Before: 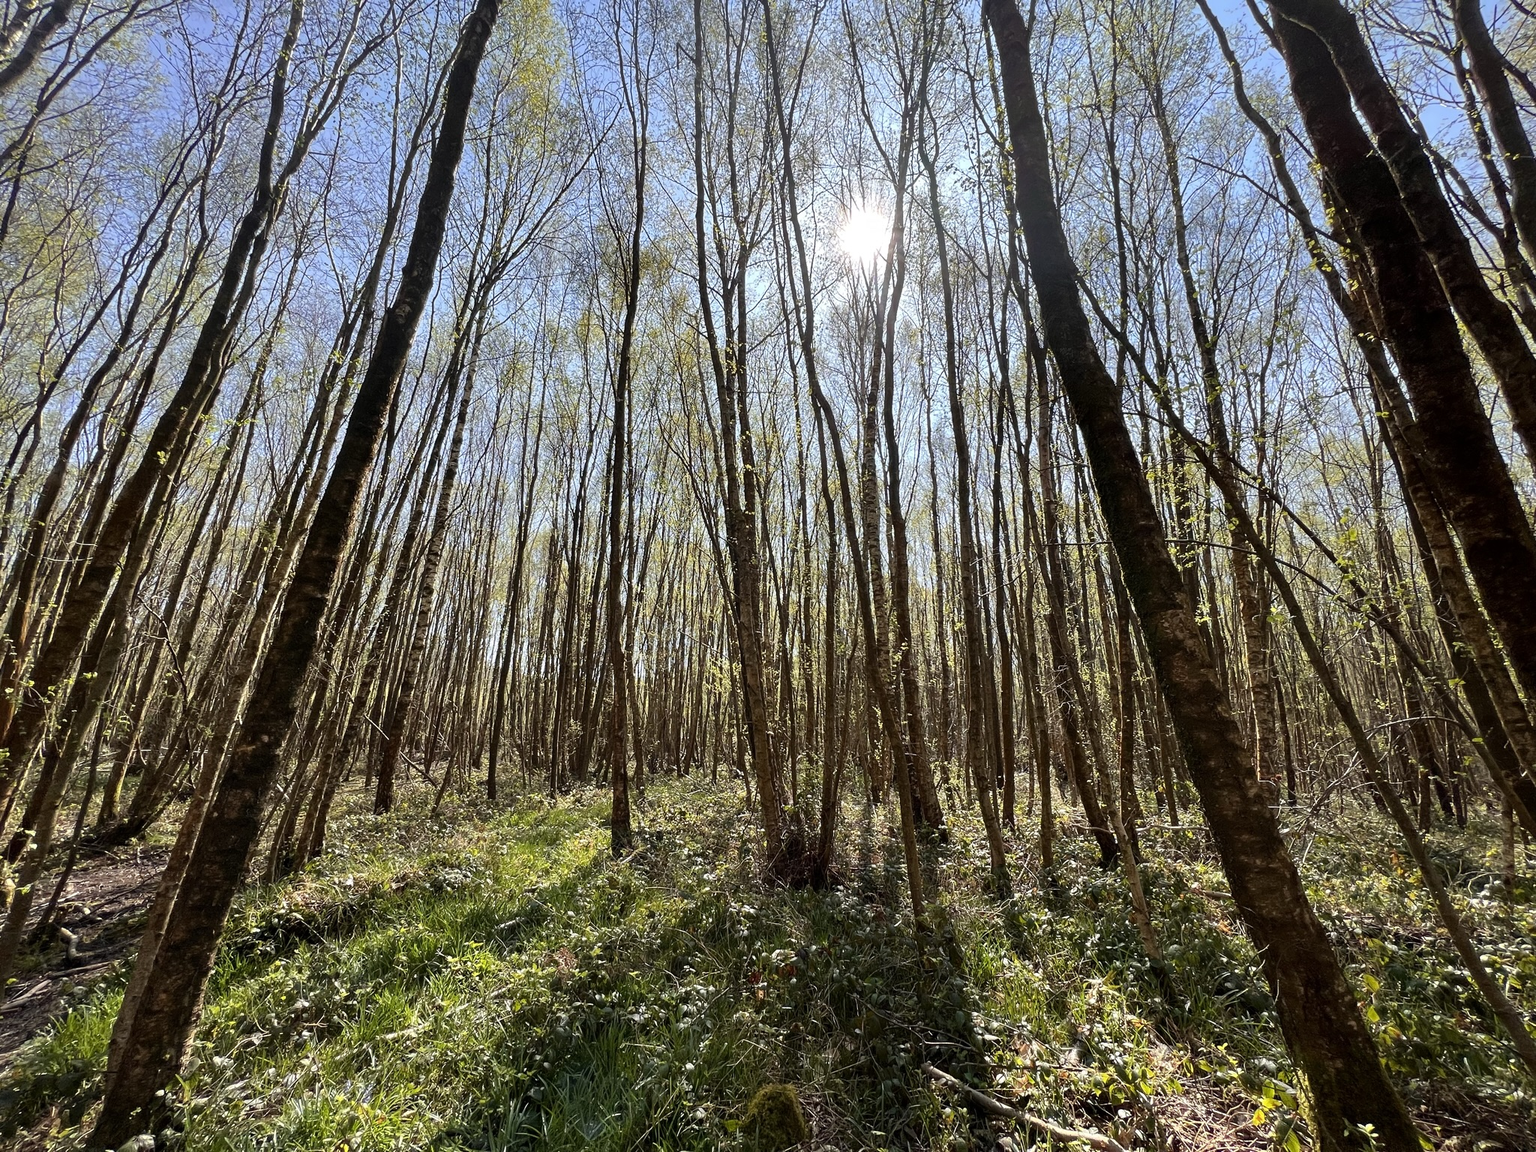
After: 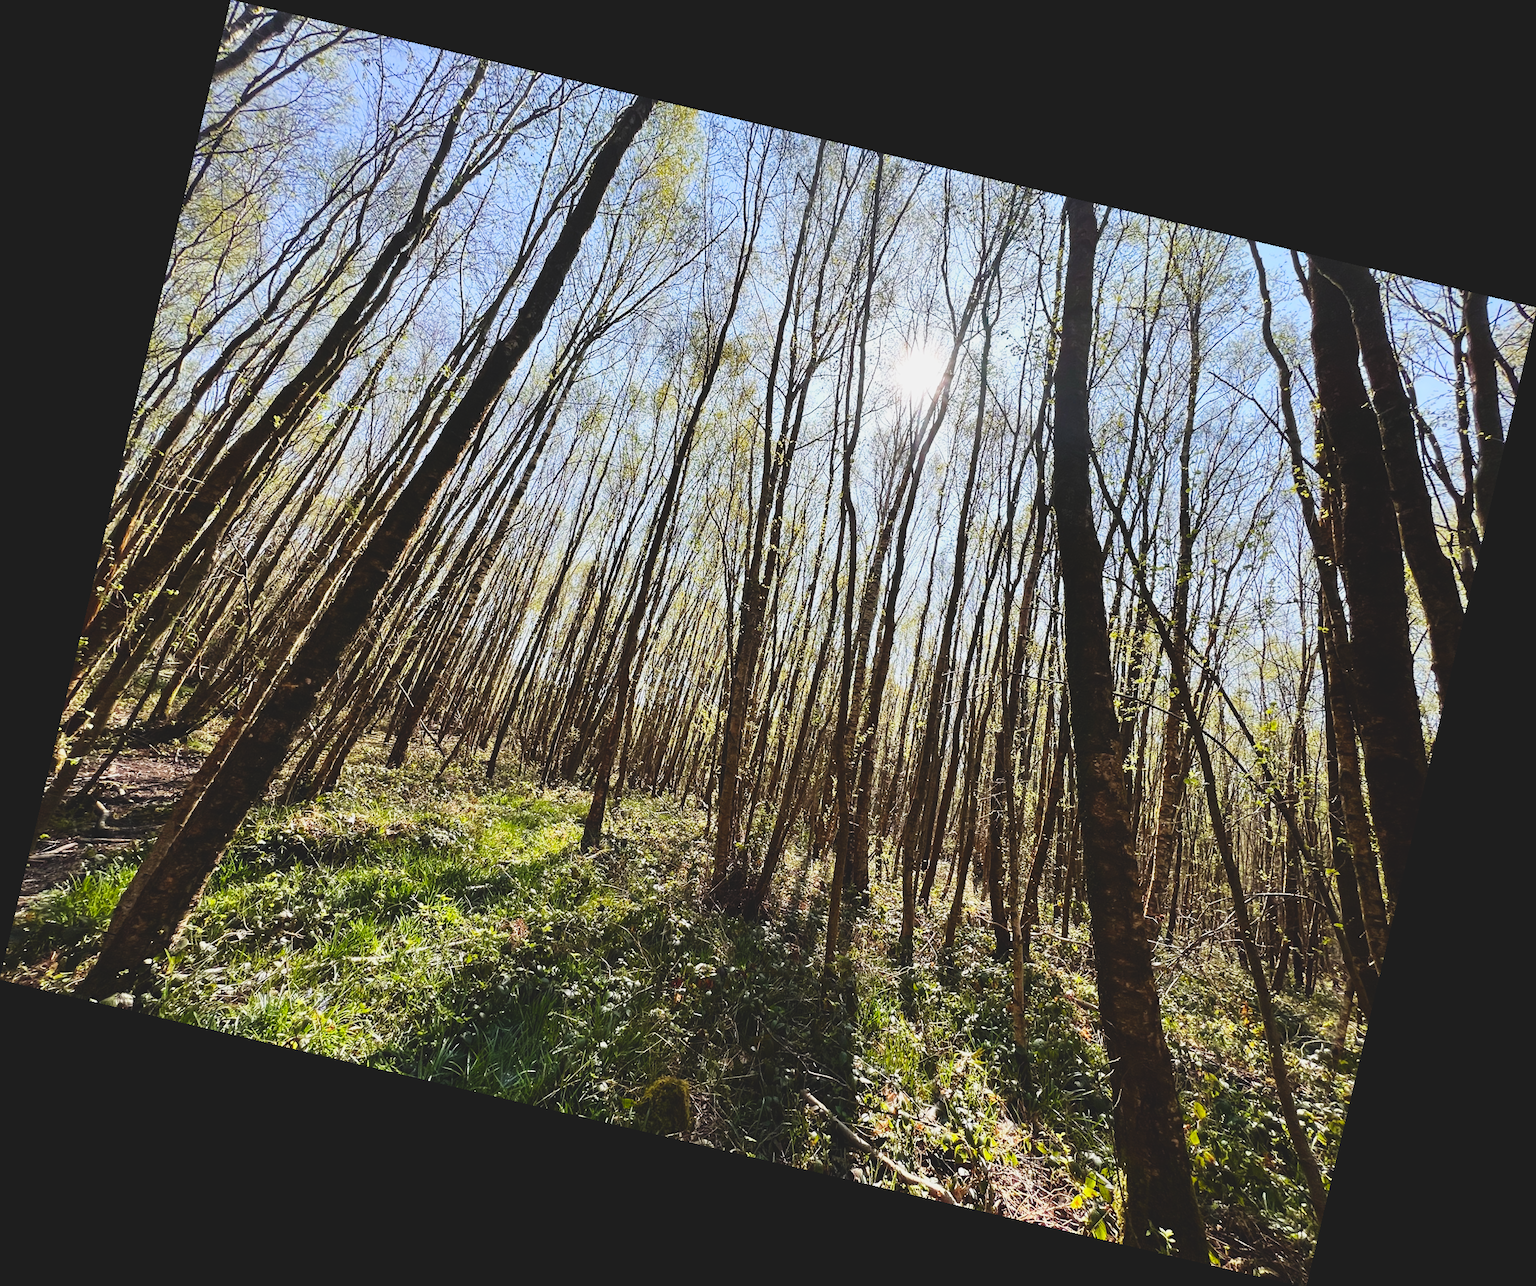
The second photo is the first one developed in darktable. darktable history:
contrast brightness saturation: contrast 0.18, saturation 0.3
exposure: black level correction -0.041, exposure 0.064 EV, compensate highlight preservation false
rotate and perspective: rotation 13.27°, automatic cropping off
sigmoid: contrast 1.7, skew 0.1, preserve hue 0%, red attenuation 0.1, red rotation 0.035, green attenuation 0.1, green rotation -0.017, blue attenuation 0.15, blue rotation -0.052, base primaries Rec2020
